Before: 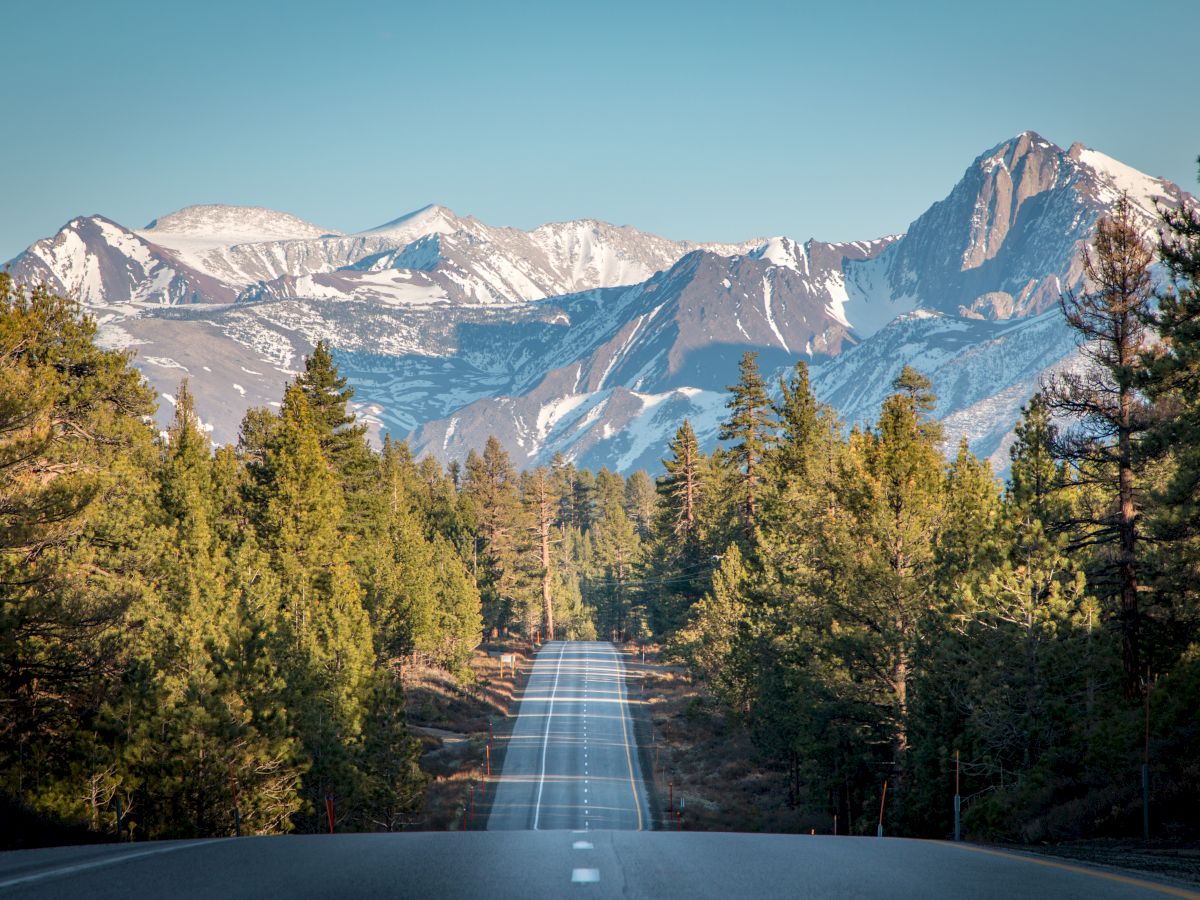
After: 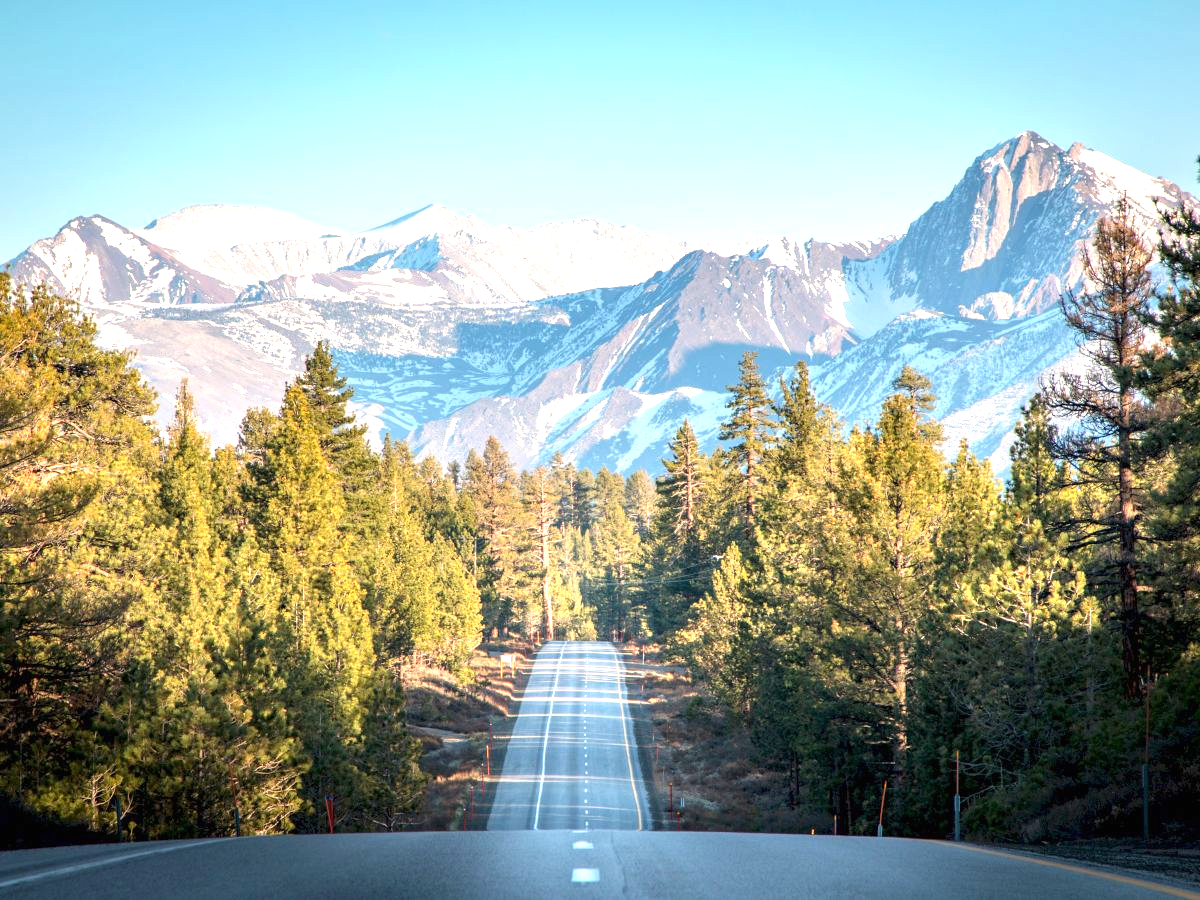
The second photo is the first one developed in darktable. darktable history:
exposure: black level correction 0, exposure 1.102 EV, compensate exposure bias true, compensate highlight preservation false
